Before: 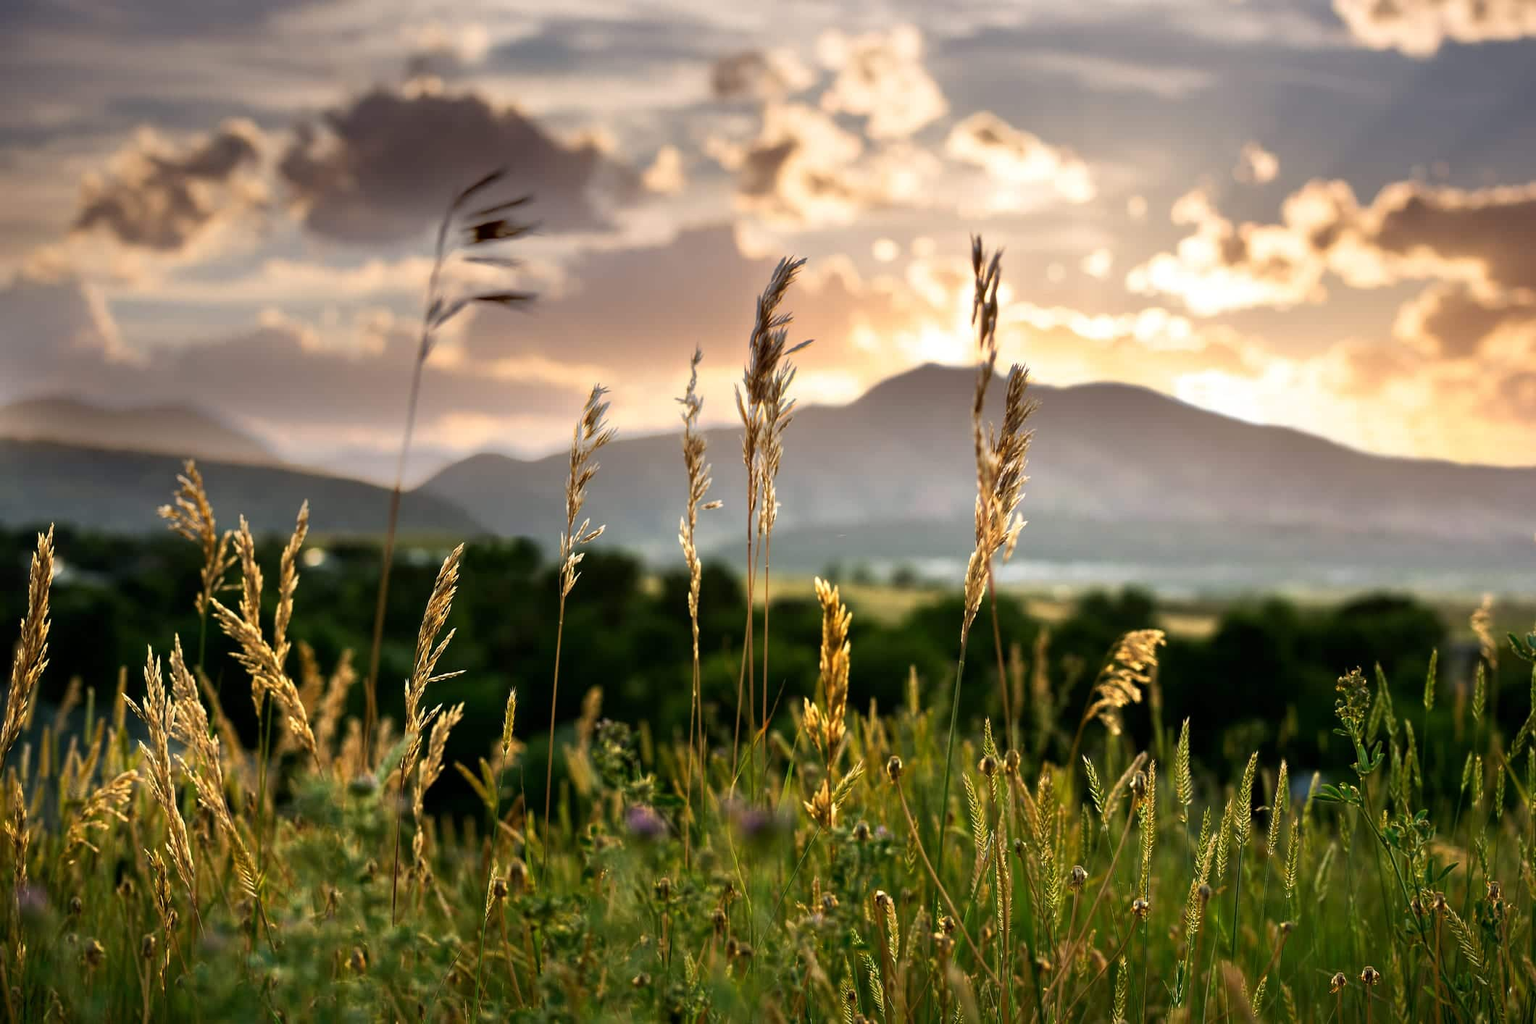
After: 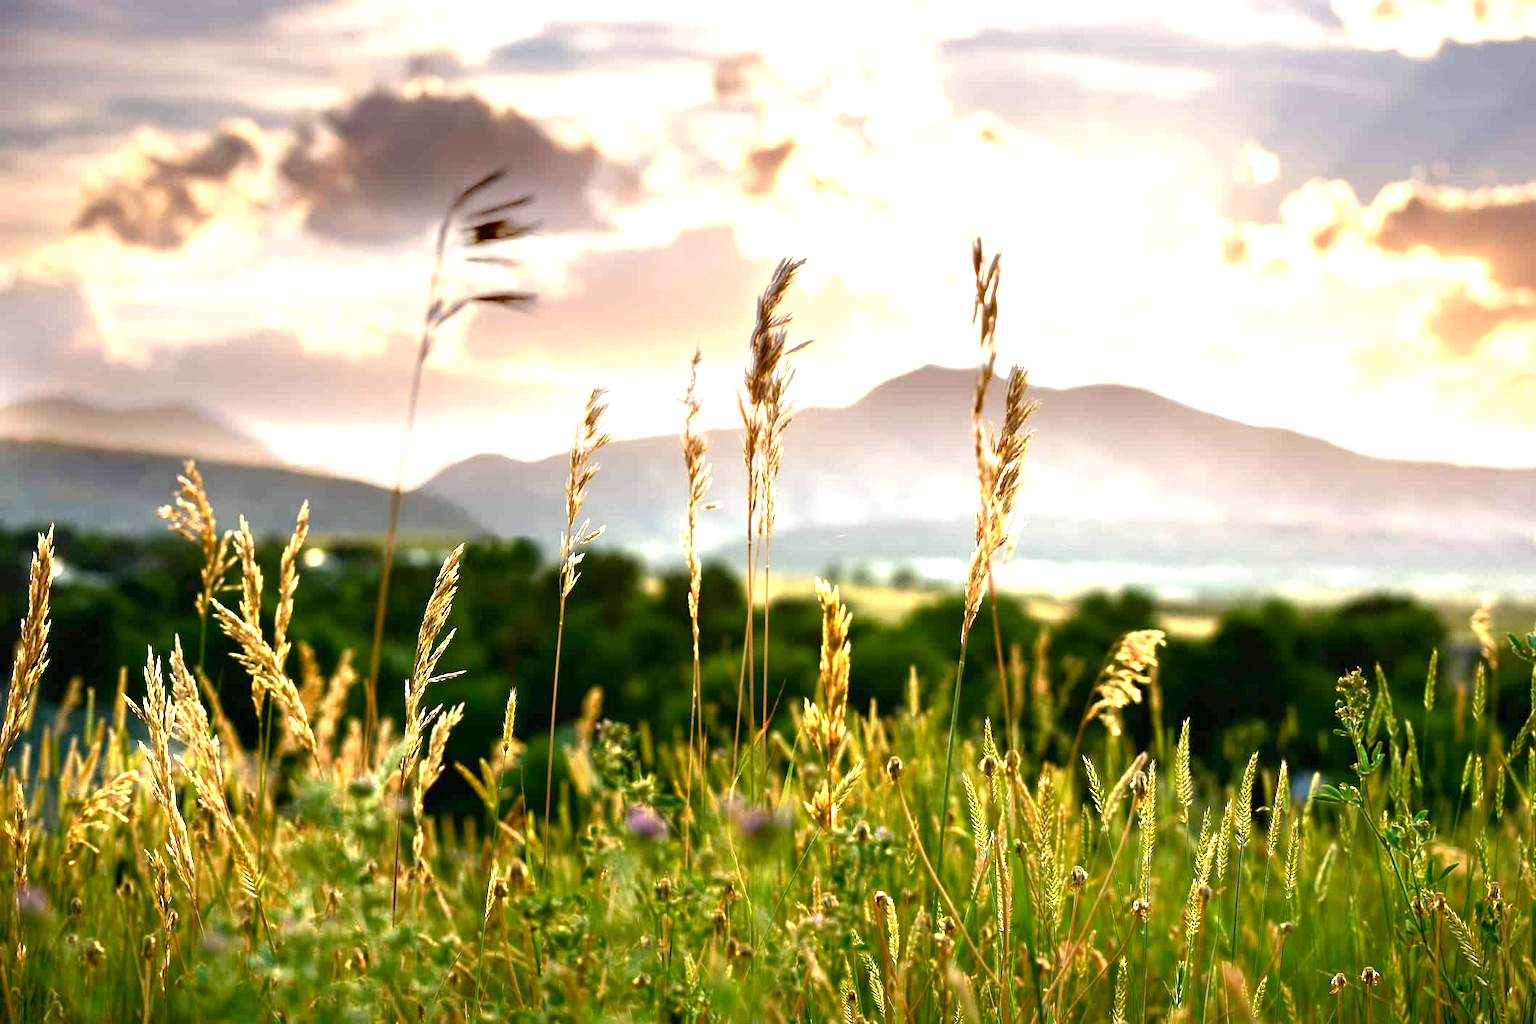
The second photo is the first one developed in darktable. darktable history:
exposure: black level correction 0, exposure 1.45 EV, compensate exposure bias true, compensate highlight preservation false
color balance rgb: perceptual saturation grading › global saturation 20%, perceptual saturation grading › highlights -25%, perceptual saturation grading › shadows 25%
